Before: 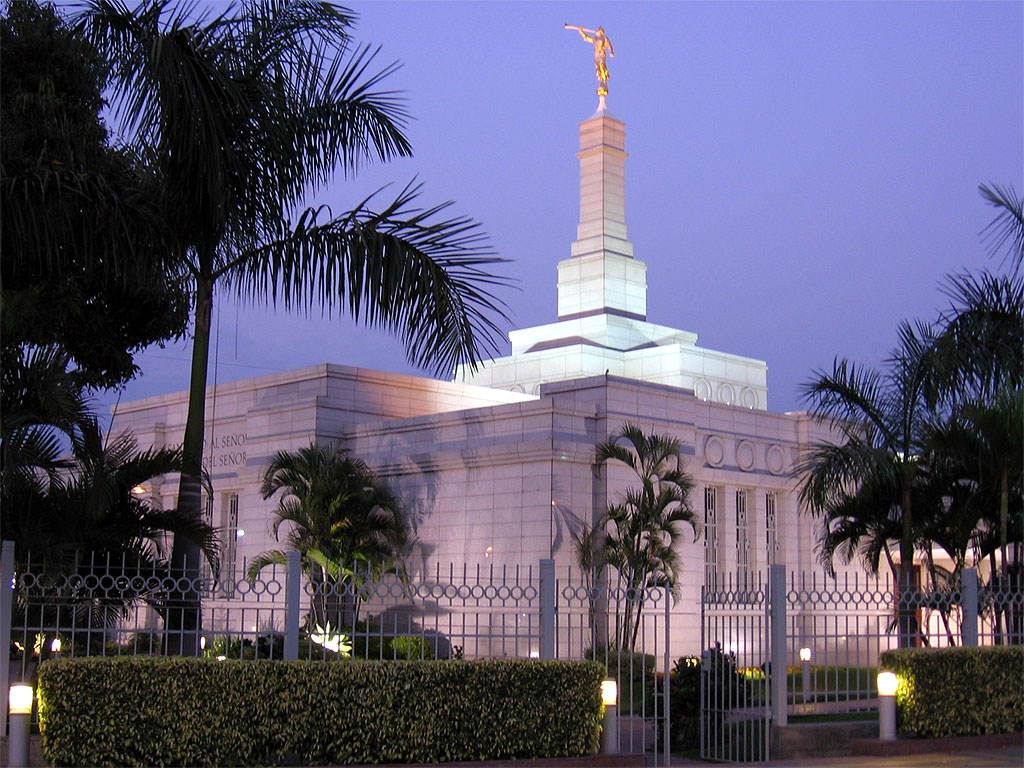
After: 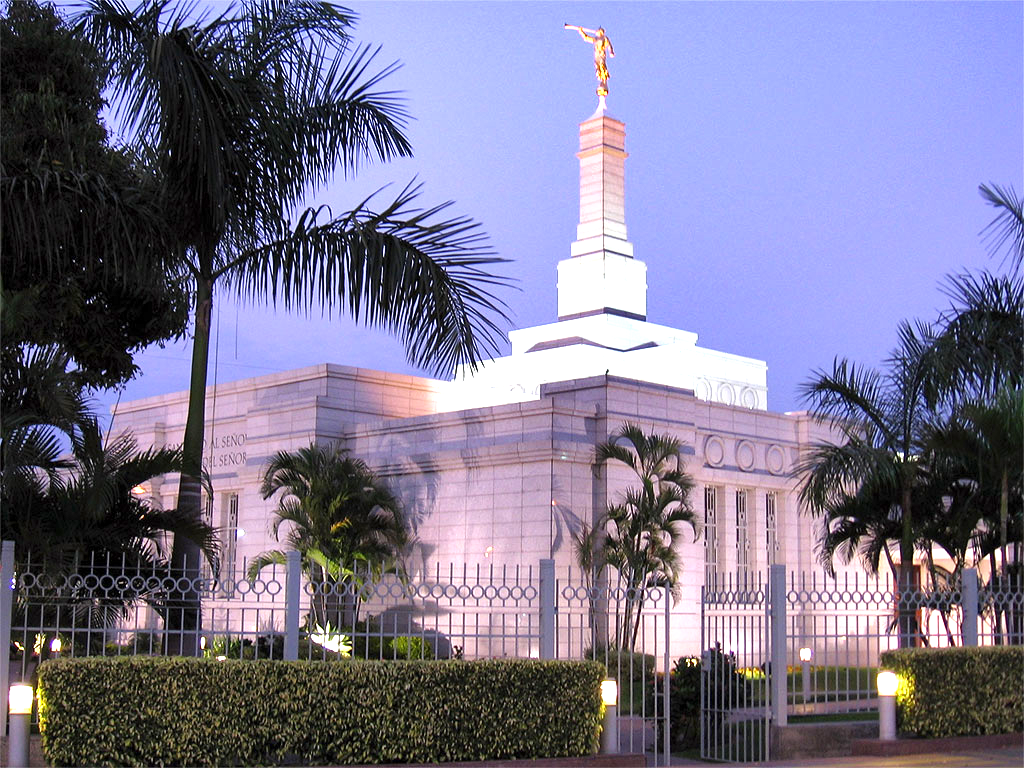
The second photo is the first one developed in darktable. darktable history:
shadows and highlights: shadows 43.72, white point adjustment -1.37, soften with gaussian
tone equalizer: on, module defaults
exposure: exposure 1 EV, compensate highlight preservation false
